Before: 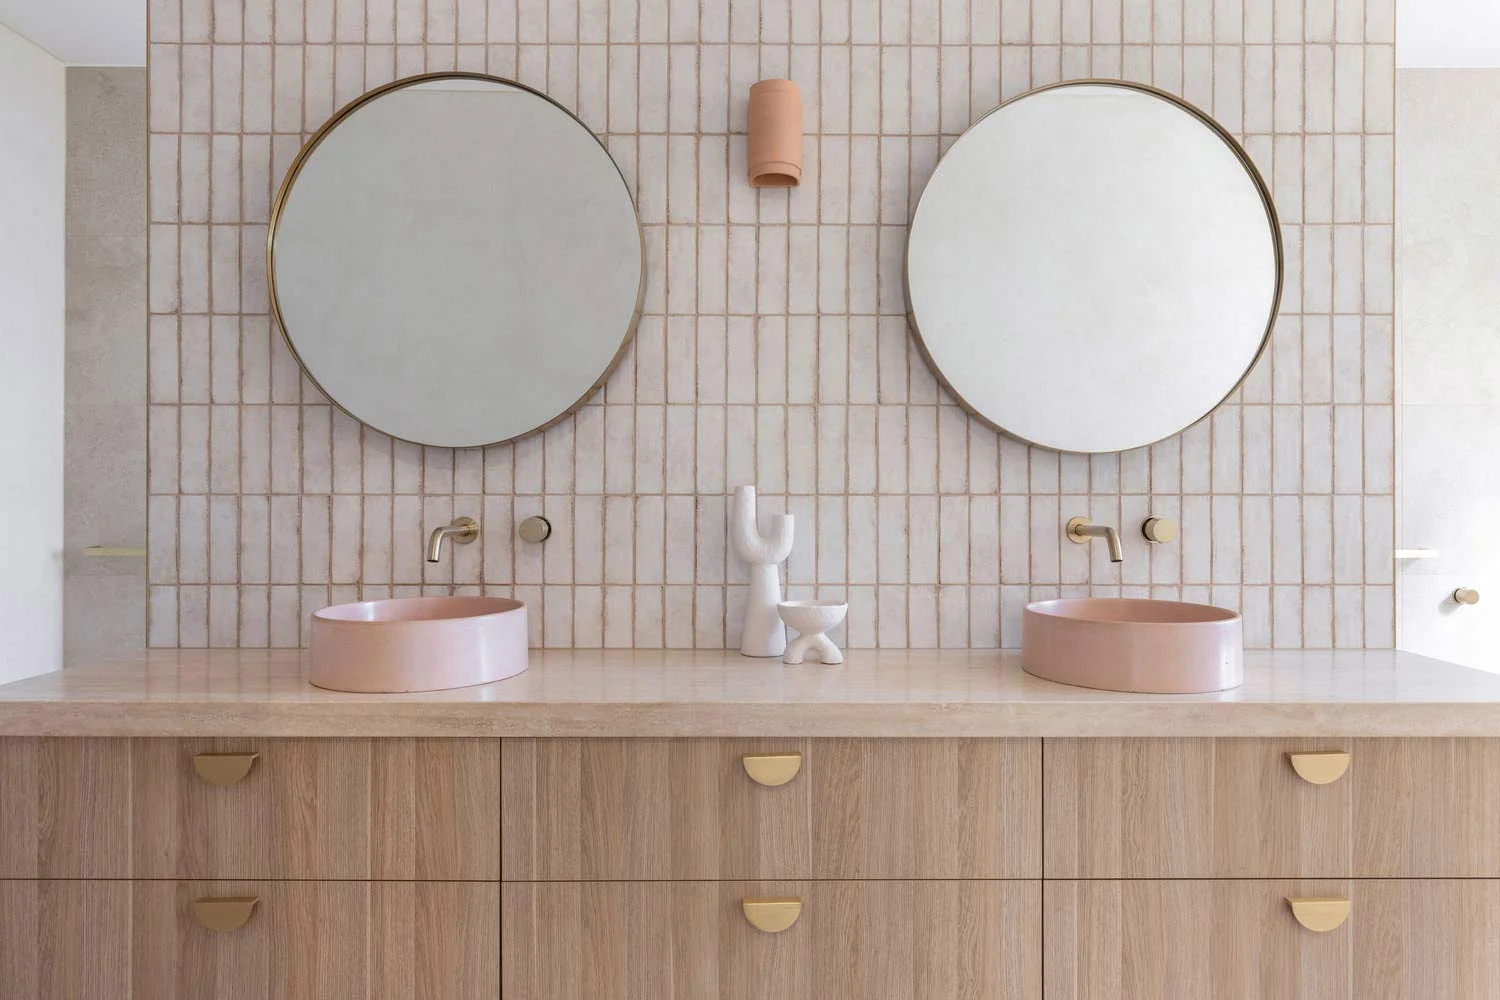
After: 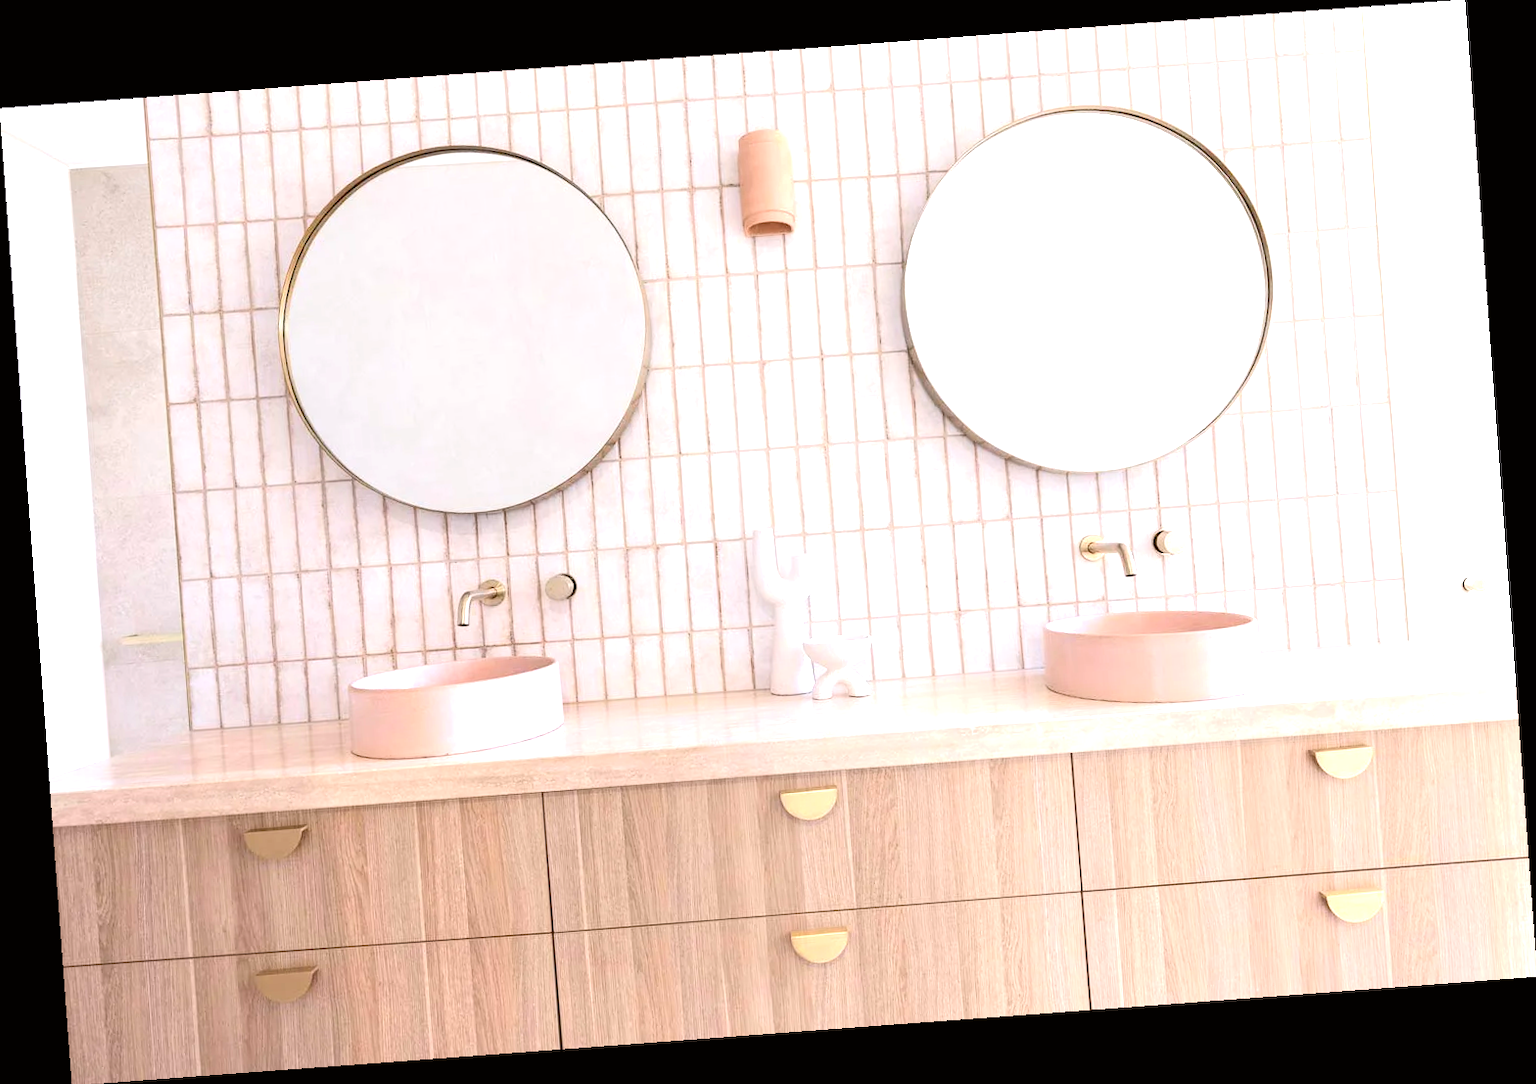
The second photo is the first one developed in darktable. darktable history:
shadows and highlights: shadows -30, highlights 30
color correction: highlights a* 3.12, highlights b* -1.55, shadows a* -0.101, shadows b* 2.52, saturation 0.98
rotate and perspective: rotation -4.25°, automatic cropping off
exposure: black level correction 0, exposure 1.2 EV, compensate highlight preservation false
